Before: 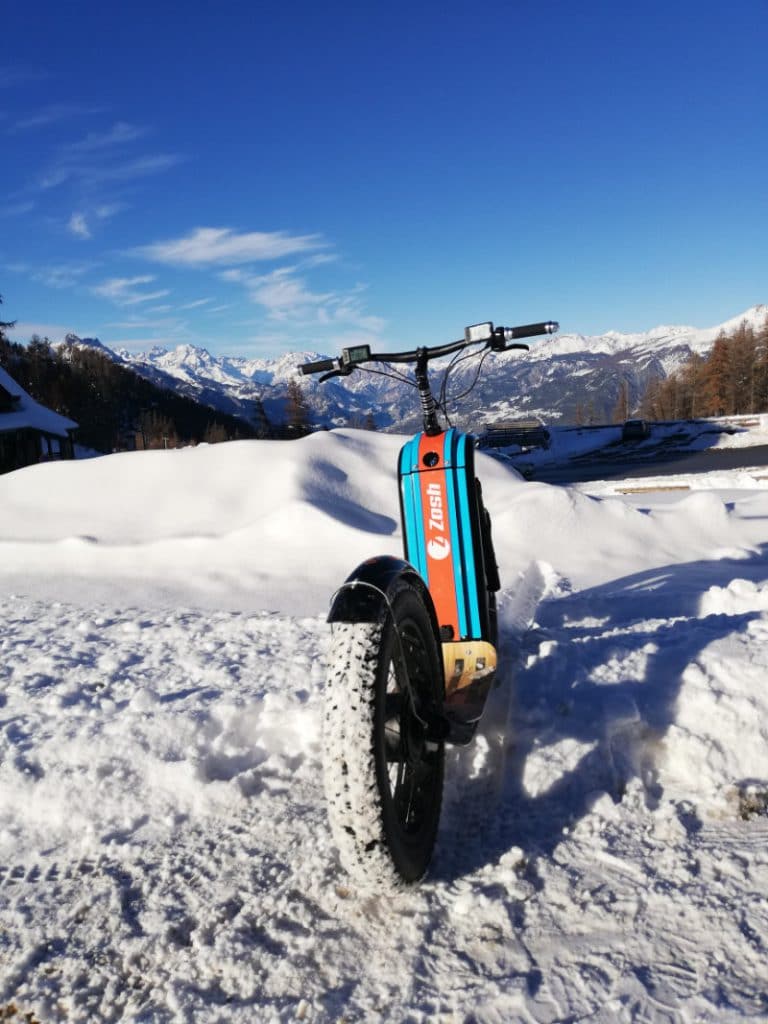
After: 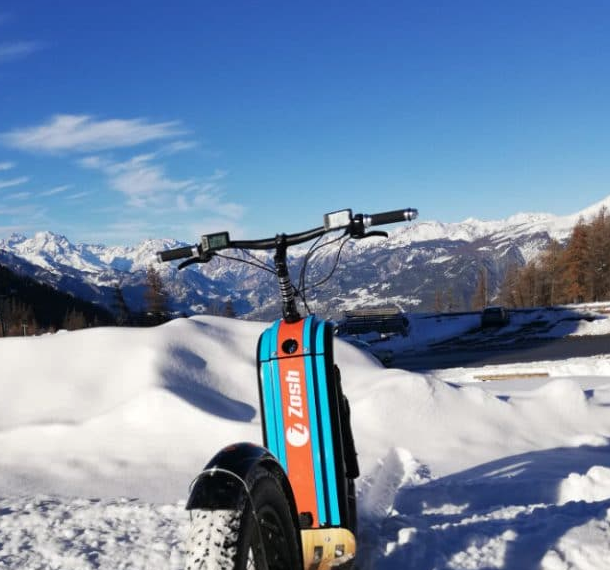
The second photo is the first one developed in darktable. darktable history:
shadows and highlights: soften with gaussian
crop: left 18.38%, top 11.092%, right 2.134%, bottom 33.217%
